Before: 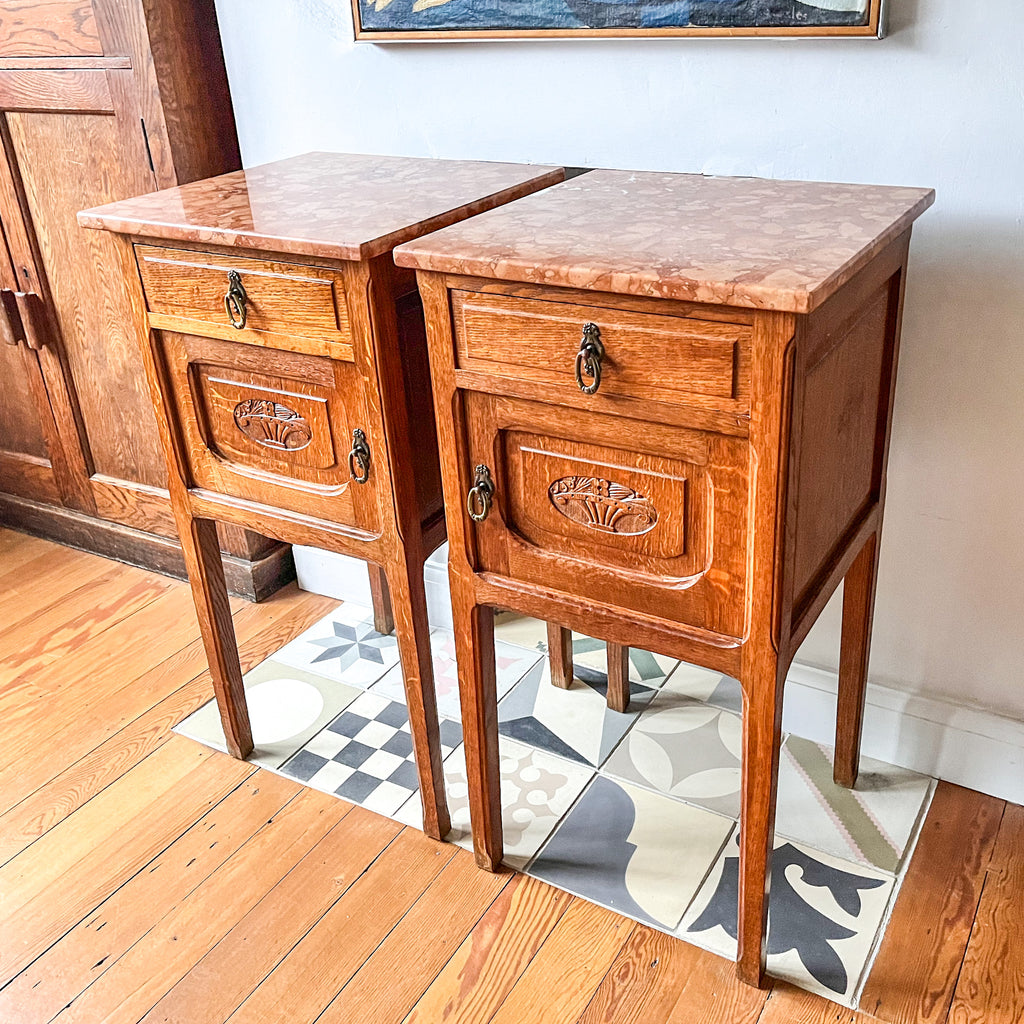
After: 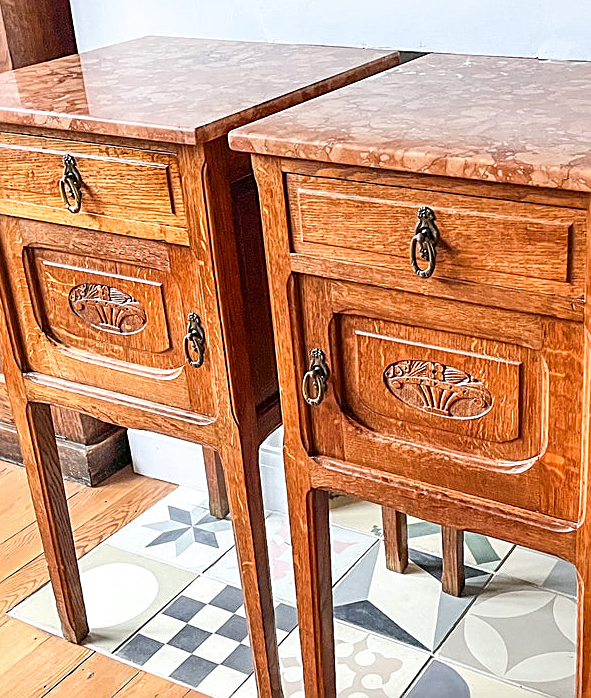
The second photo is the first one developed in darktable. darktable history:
crop: left 16.206%, top 11.396%, right 26.037%, bottom 20.389%
sharpen: on, module defaults
